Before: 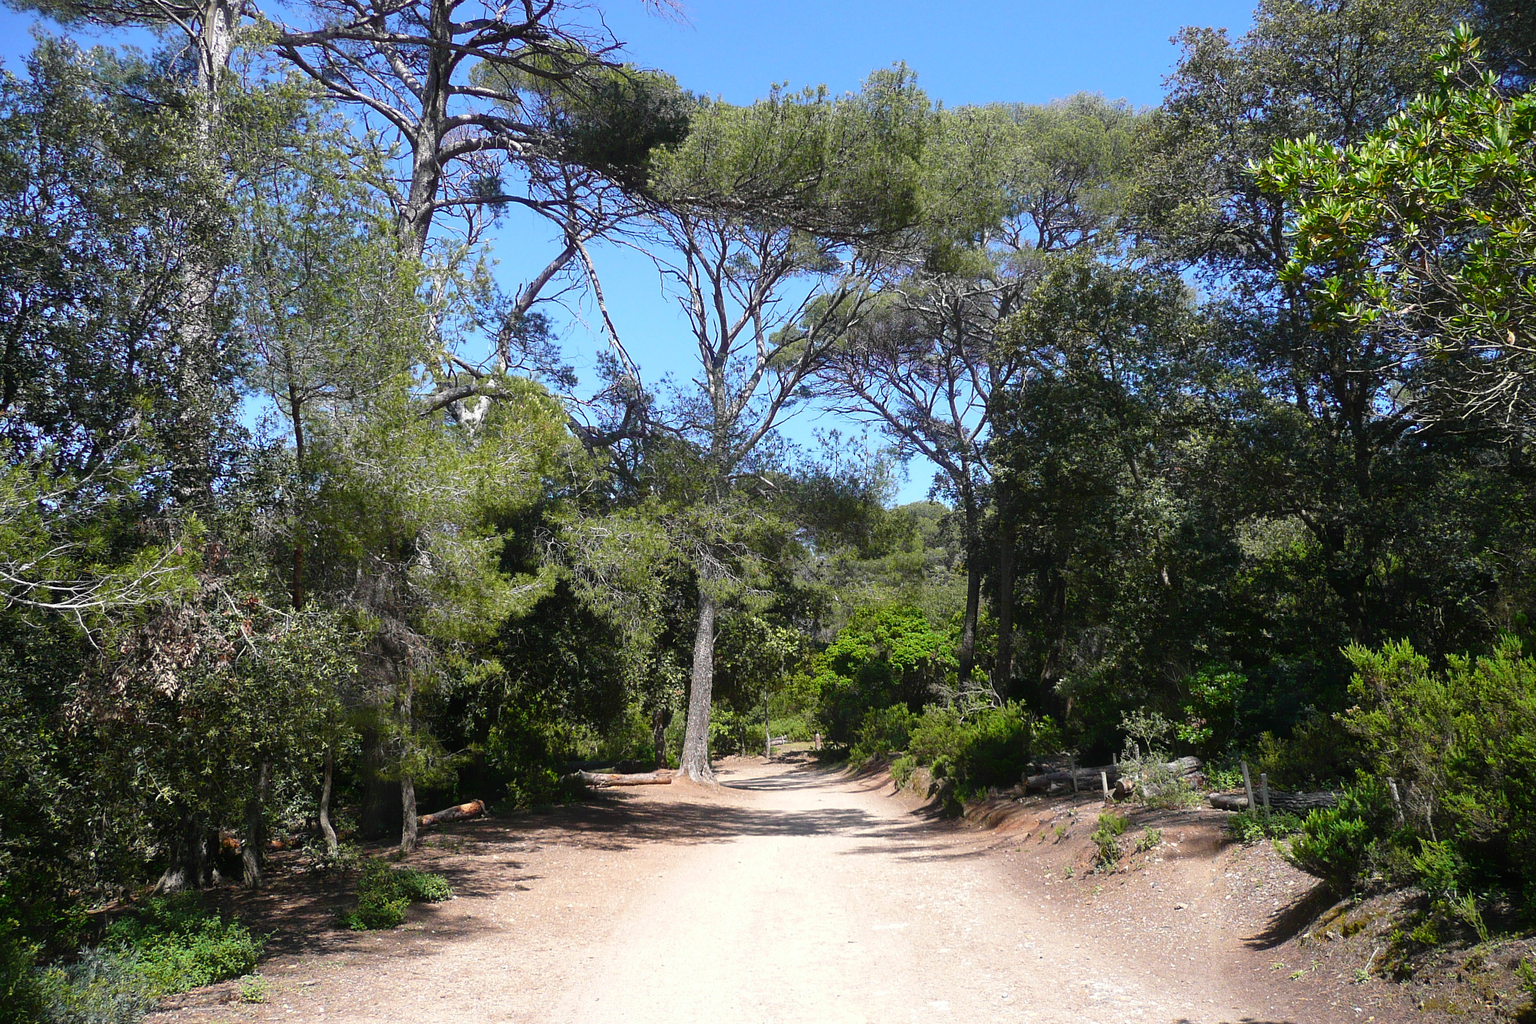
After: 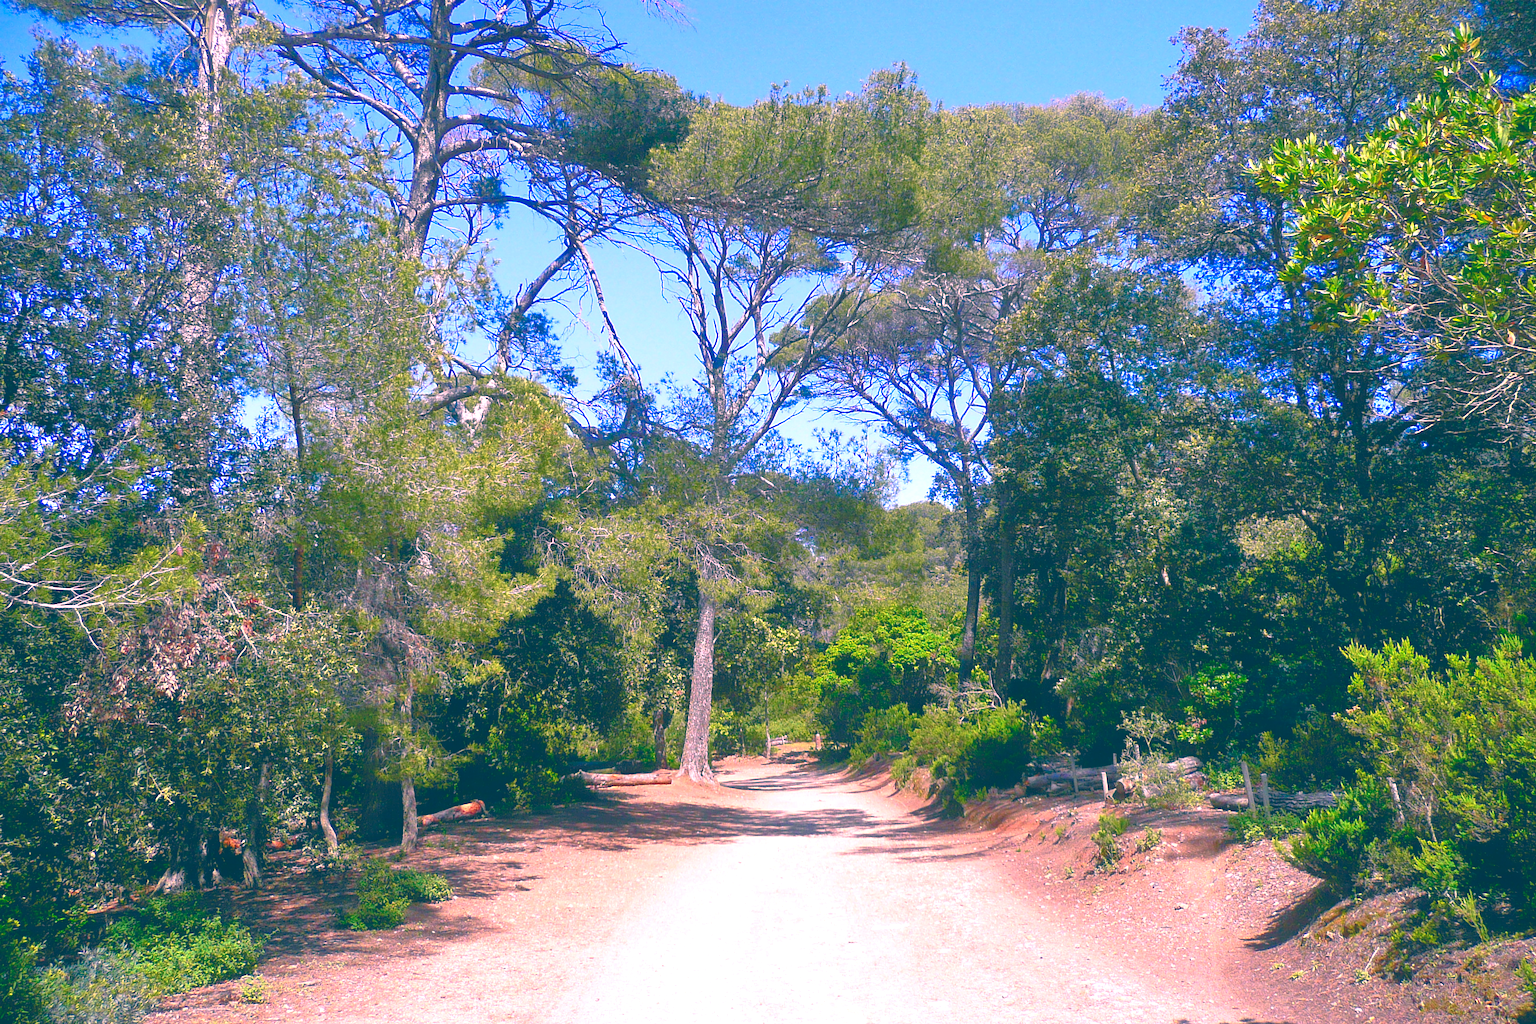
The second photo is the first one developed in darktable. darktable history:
exposure: black level correction 0, exposure 1 EV, compensate highlight preservation false
tone equalizer: -7 EV 0.15 EV, -6 EV 0.6 EV, -5 EV 1.15 EV, -4 EV 1.33 EV, -3 EV 1.15 EV, -2 EV 0.6 EV, -1 EV 0.15 EV, mask exposure compensation -0.5 EV
rgb curve: curves: ch0 [(0, 0.186) (0.314, 0.284) (0.775, 0.708) (1, 1)], compensate middle gray true, preserve colors none
color correction: highlights a* 17.03, highlights b* 0.205, shadows a* -15.38, shadows b* -14.56, saturation 1.5
color balance rgb: shadows lift › chroma 1%, shadows lift › hue 113°, highlights gain › chroma 0.2%, highlights gain › hue 333°, perceptual saturation grading › global saturation 20%, perceptual saturation grading › highlights -50%, perceptual saturation grading › shadows 25%, contrast -20%
